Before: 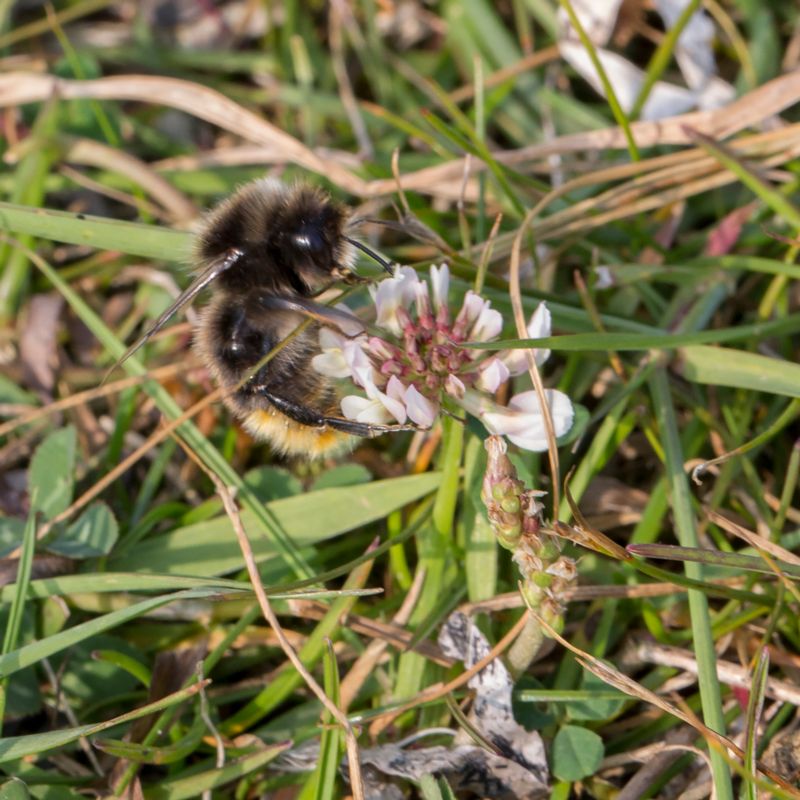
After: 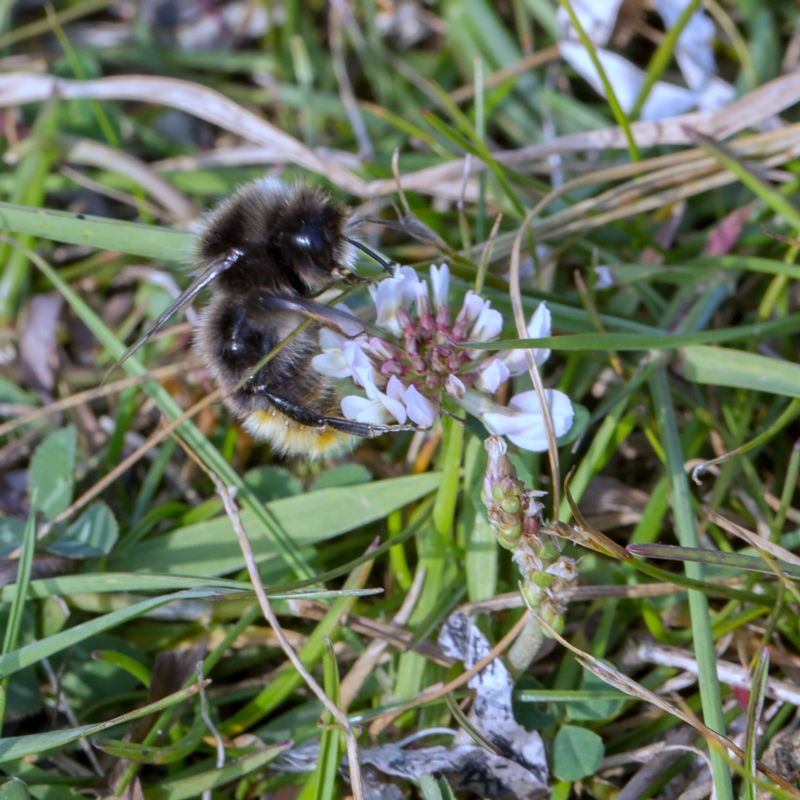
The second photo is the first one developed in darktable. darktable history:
base curve: preserve colors none
white balance: red 0.871, blue 1.249
